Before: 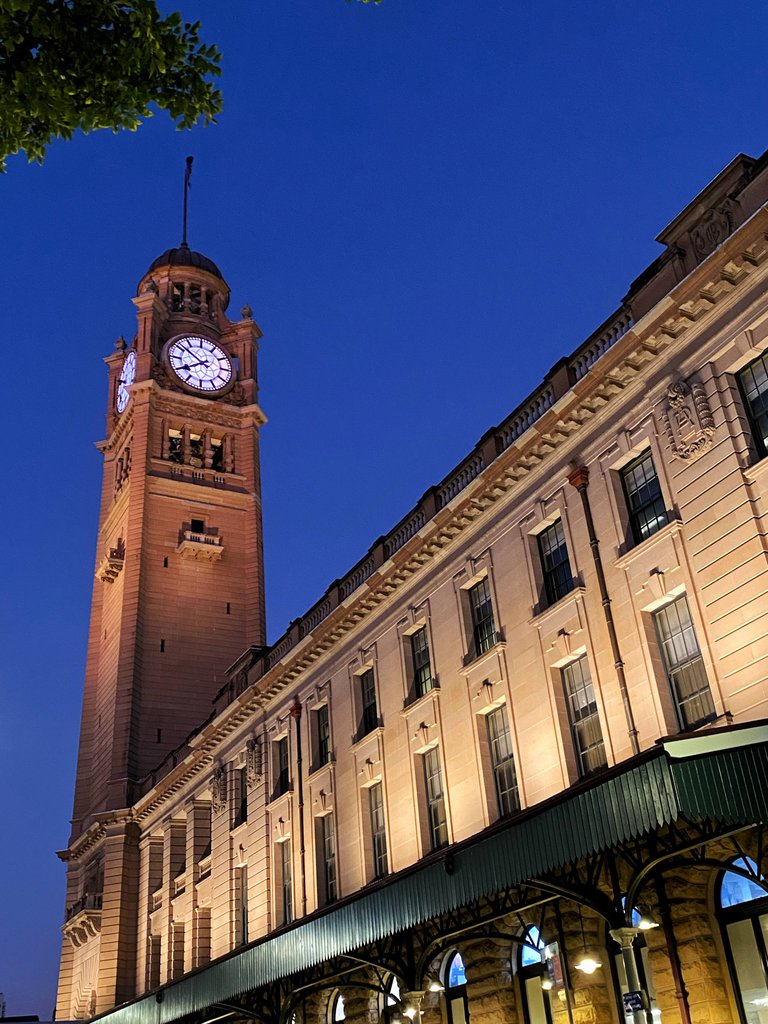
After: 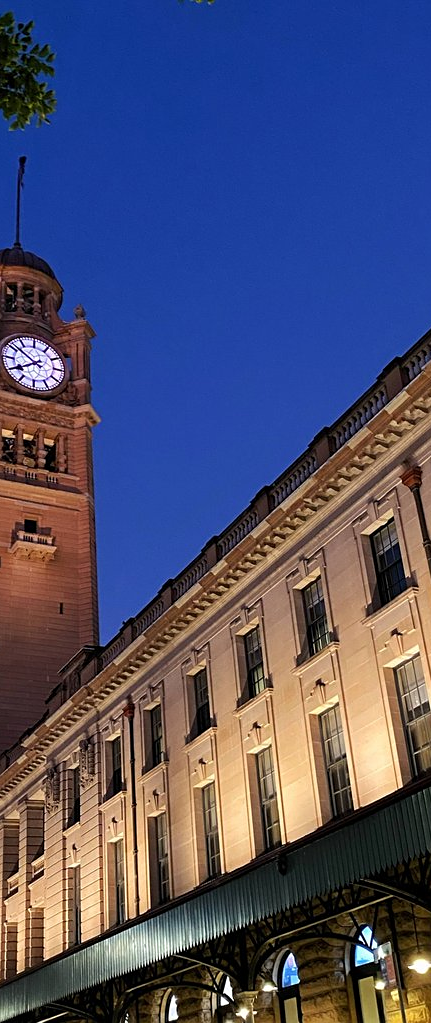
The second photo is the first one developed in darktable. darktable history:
sharpen: amount 0.204
crop: left 21.788%, right 22.009%, bottom 0.004%
